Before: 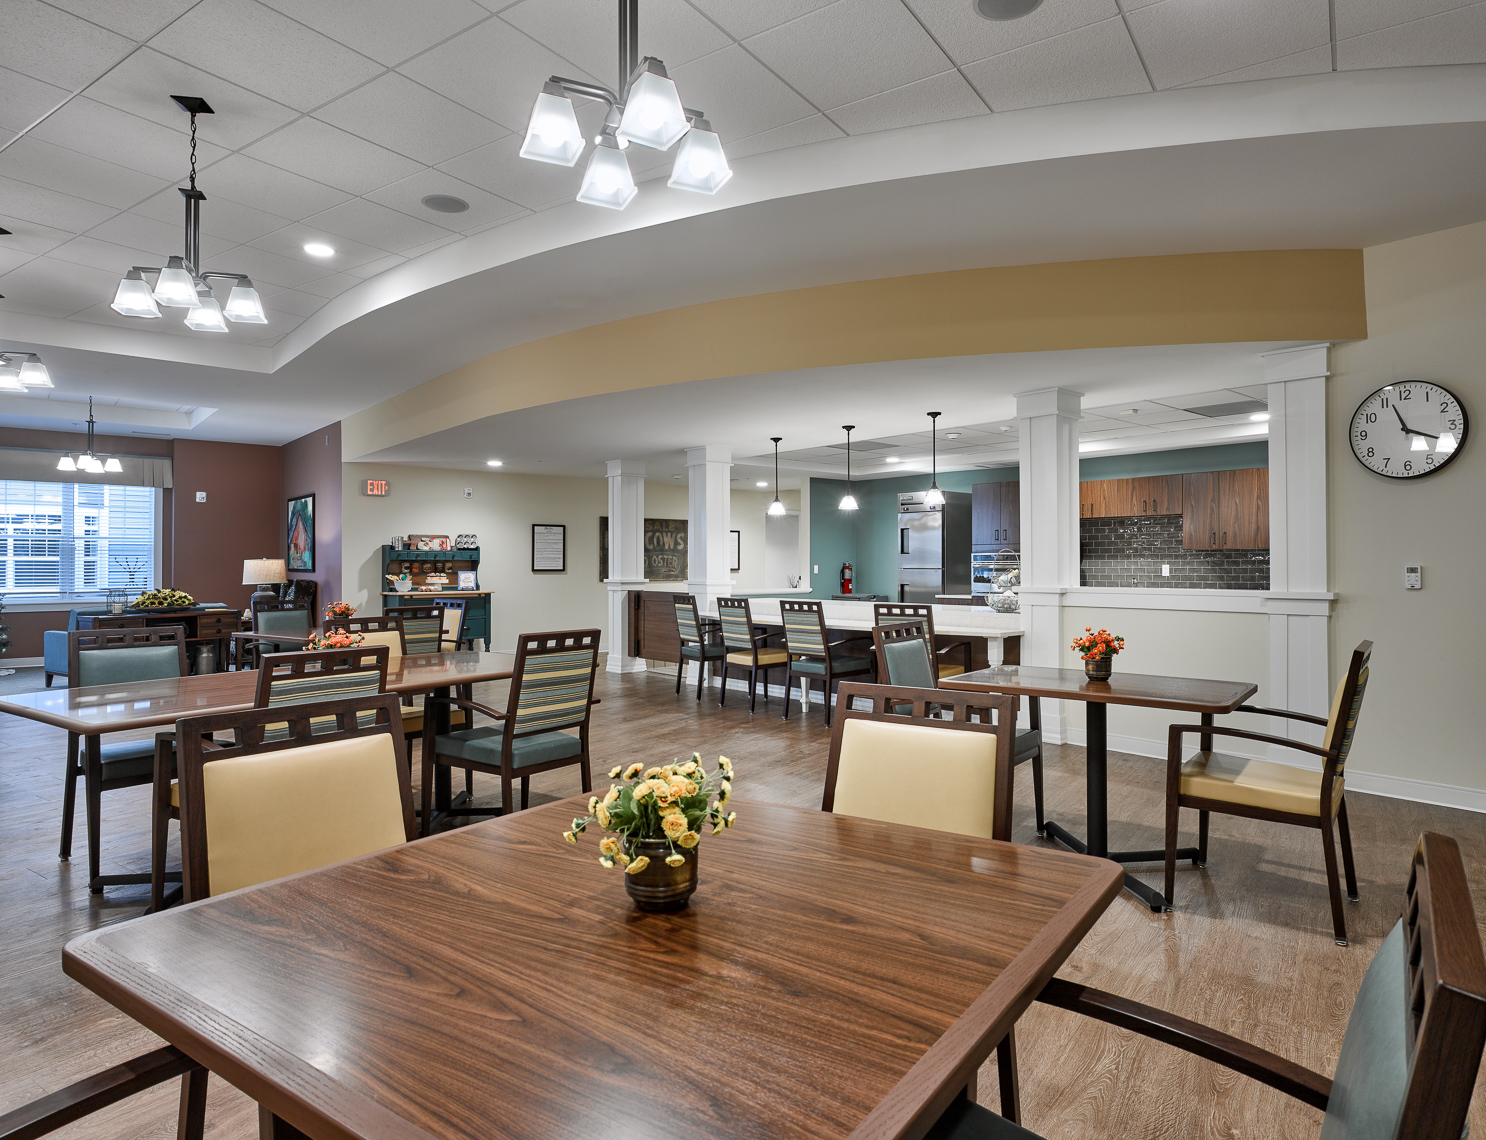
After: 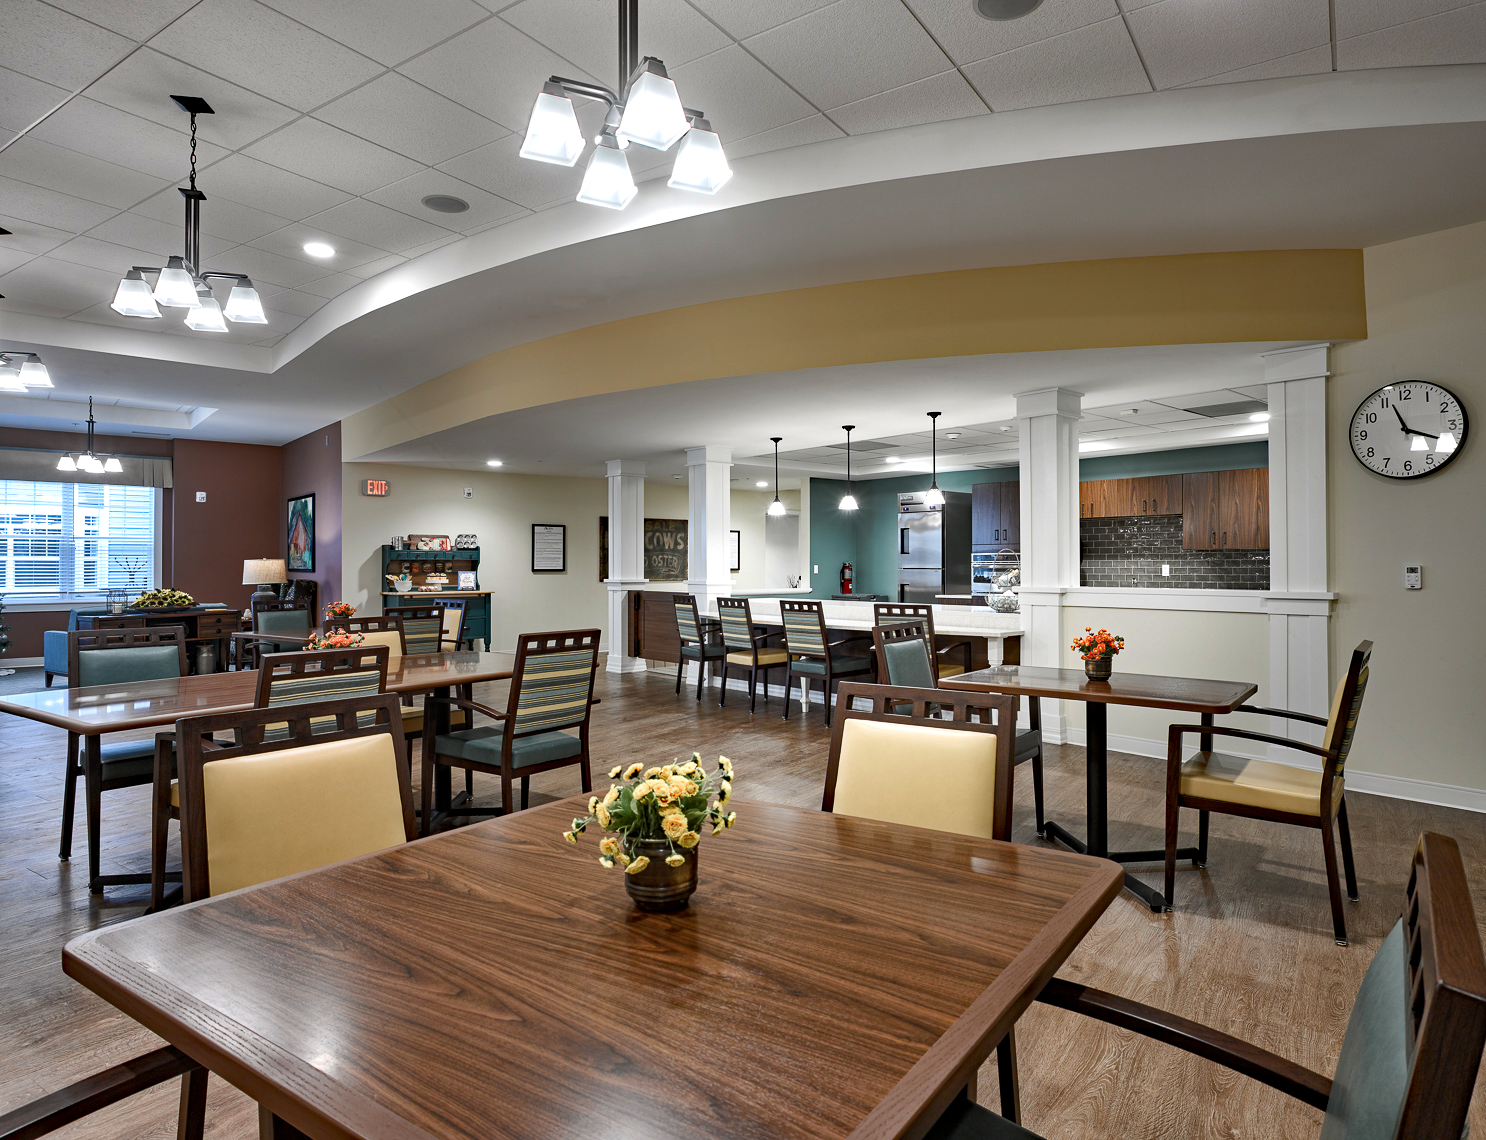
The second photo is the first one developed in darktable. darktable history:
tone equalizer: -8 EV -0.001 EV, -7 EV 0.001 EV, -6 EV -0.002 EV, -5 EV -0.003 EV, -4 EV -0.062 EV, -3 EV -0.222 EV, -2 EV -0.267 EV, -1 EV 0.105 EV, +0 EV 0.303 EV
haze removal: strength 0.29, distance 0.25, compatibility mode true, adaptive false
